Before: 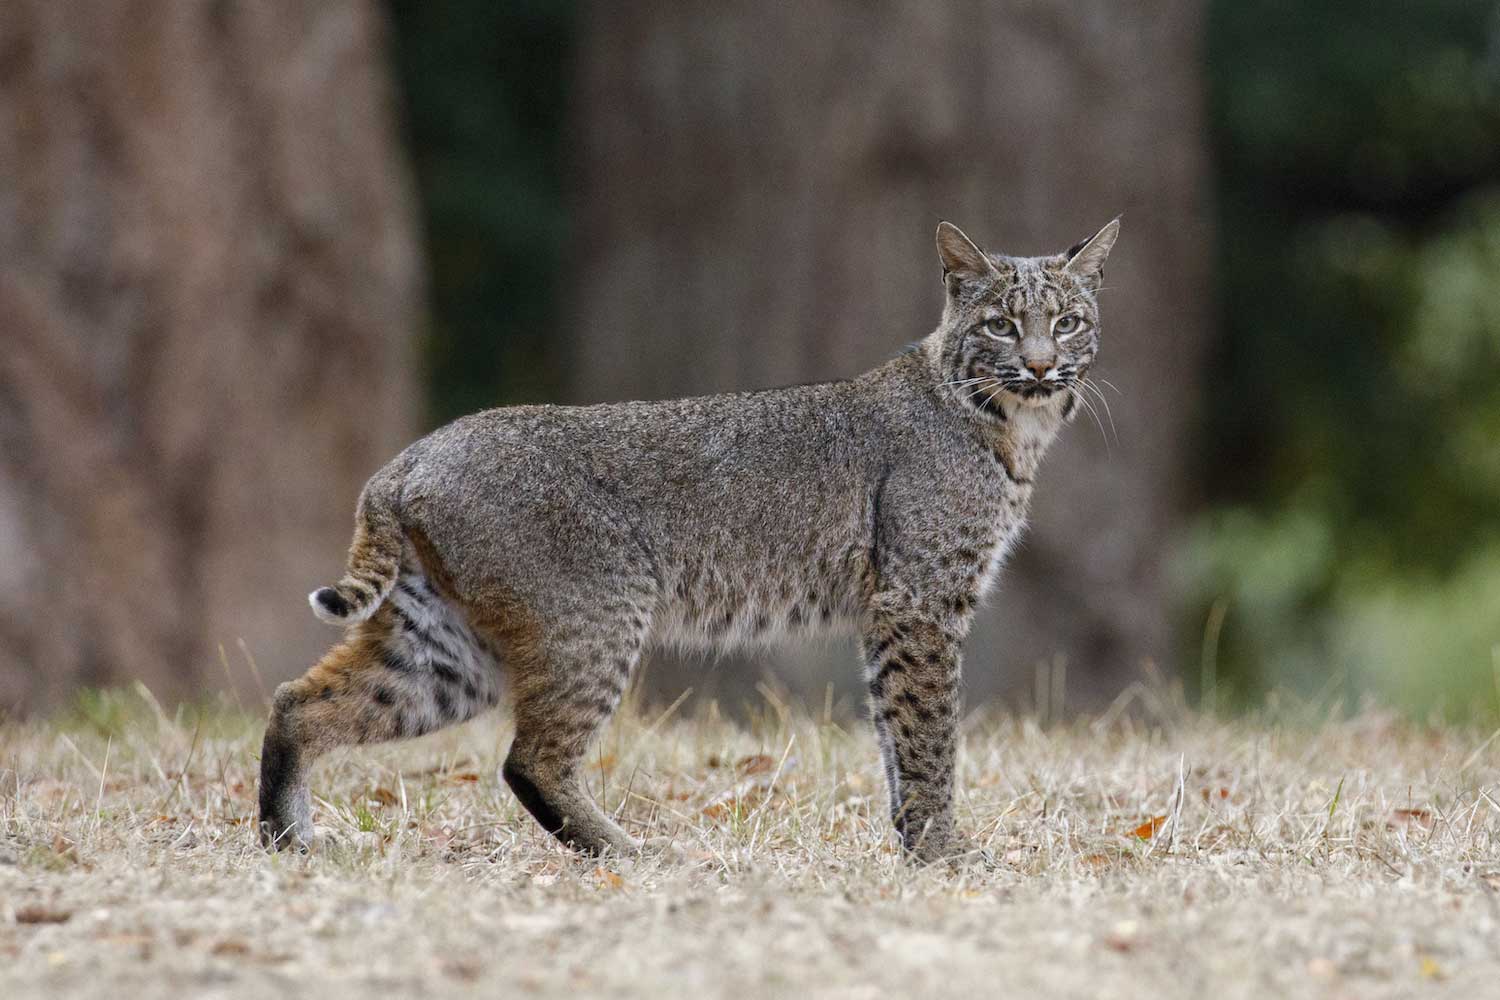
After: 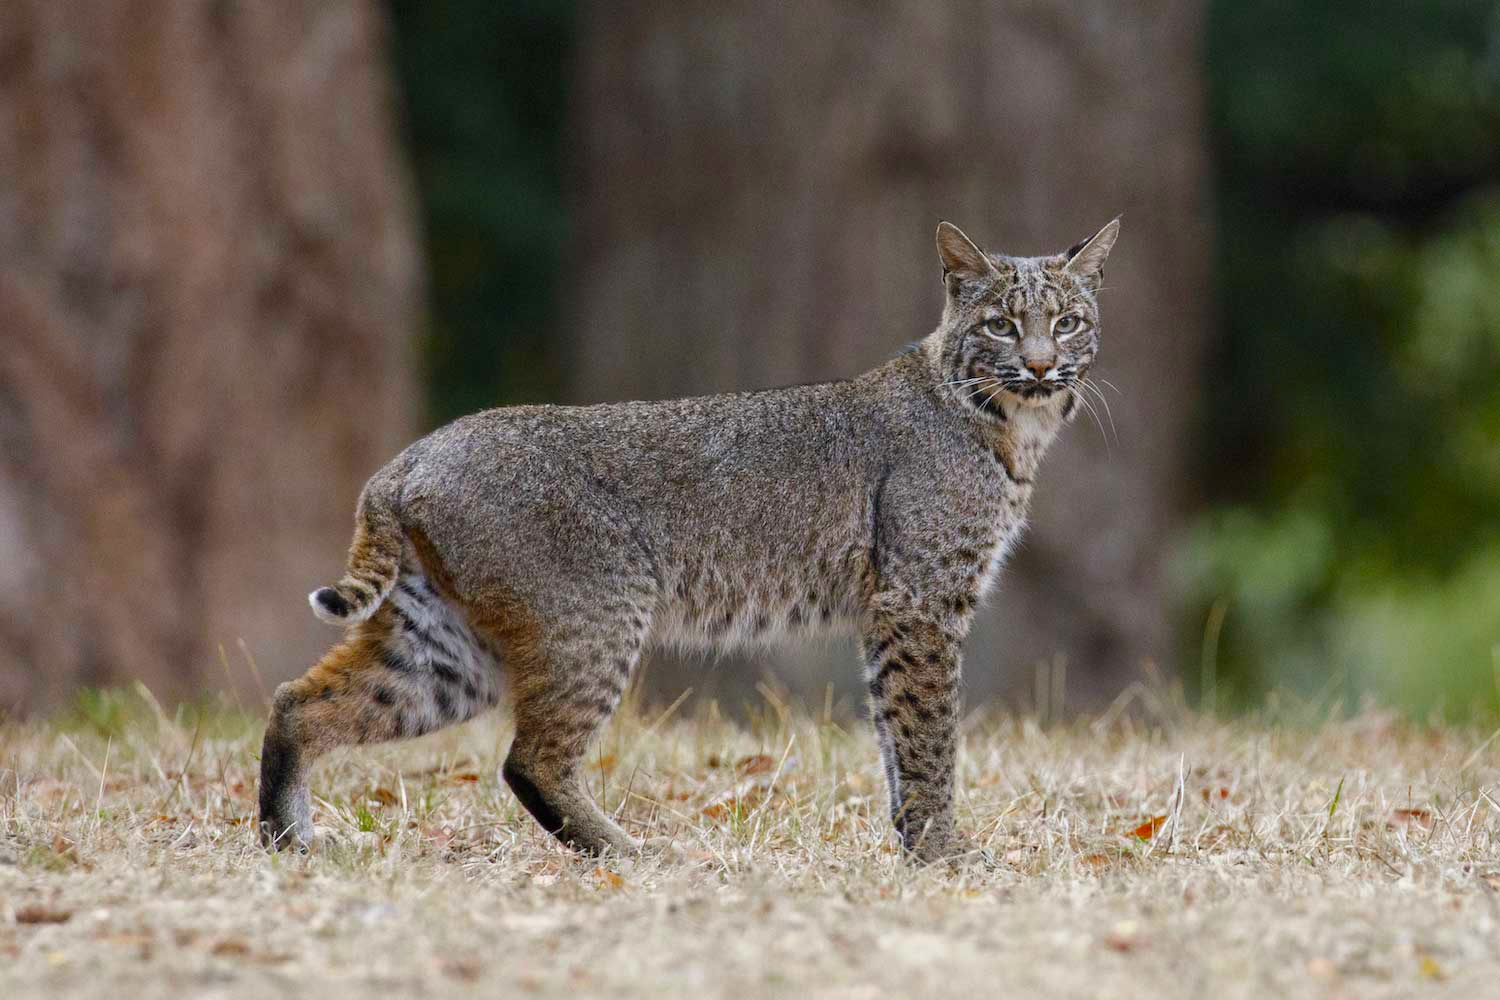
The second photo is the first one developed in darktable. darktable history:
color zones: curves: ch0 [(0, 0.425) (0.143, 0.422) (0.286, 0.42) (0.429, 0.419) (0.571, 0.419) (0.714, 0.42) (0.857, 0.422) (1, 0.425)]; ch1 [(0, 0.666) (0.143, 0.669) (0.286, 0.671) (0.429, 0.67) (0.571, 0.67) (0.714, 0.67) (0.857, 0.67) (1, 0.666)]
